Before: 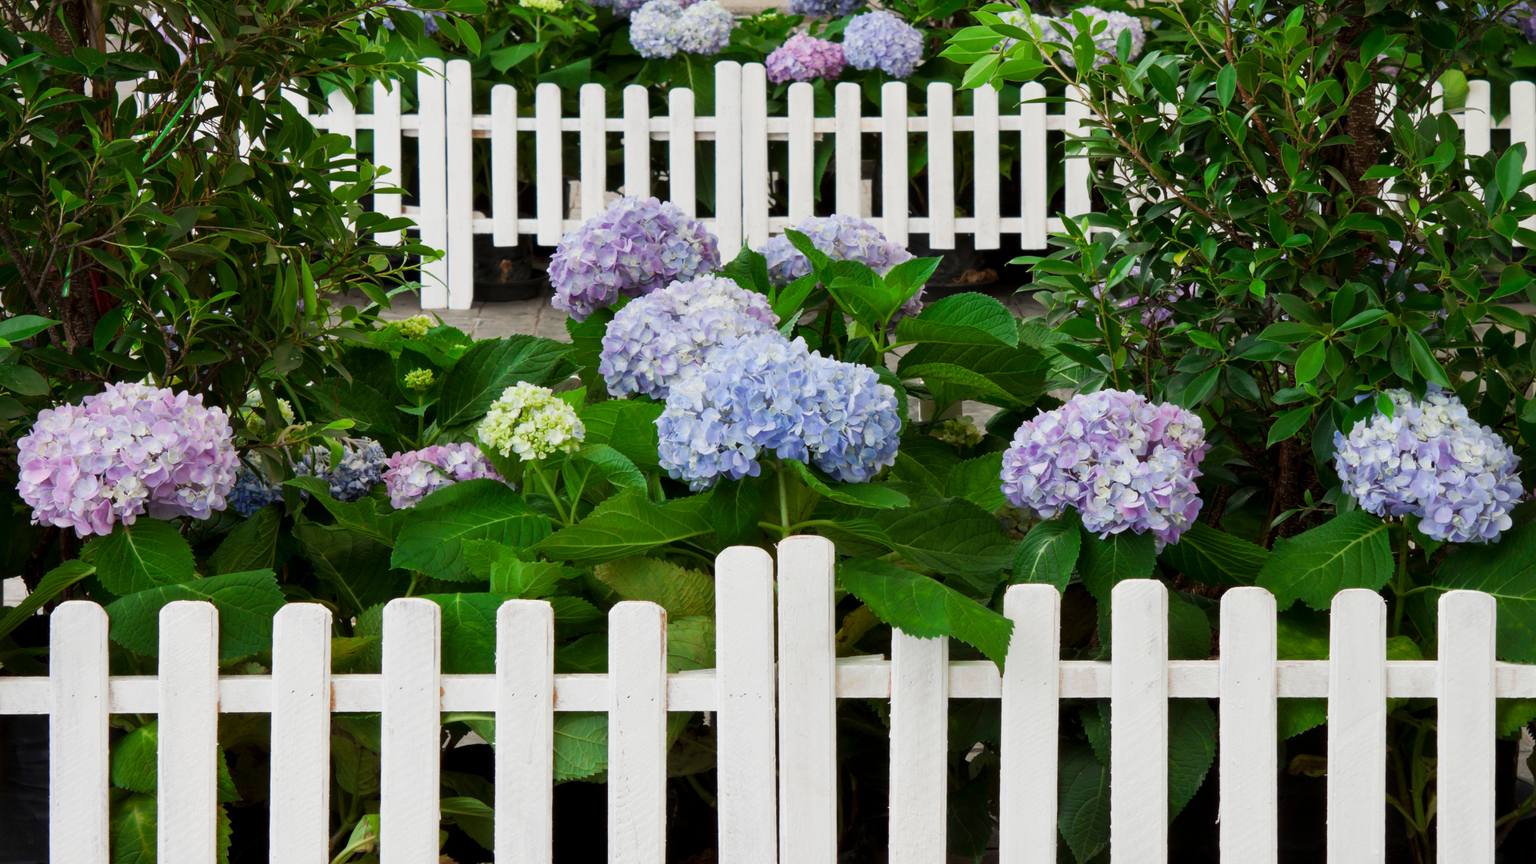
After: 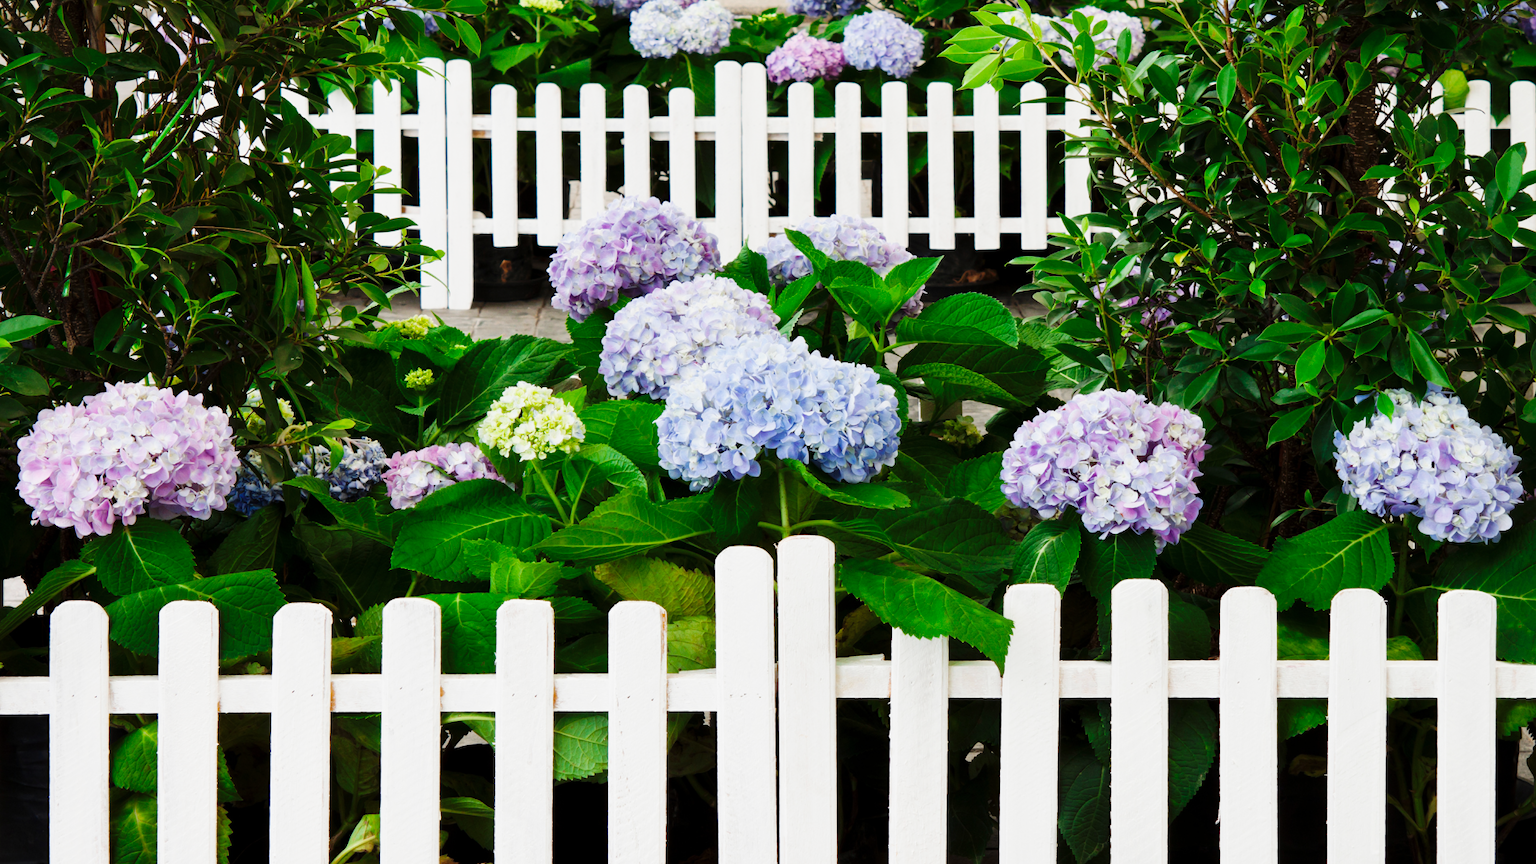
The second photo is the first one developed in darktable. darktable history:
contrast brightness saturation: saturation -0.05
base curve: curves: ch0 [(0, 0) (0.036, 0.025) (0.121, 0.166) (0.206, 0.329) (0.605, 0.79) (1, 1)], preserve colors none
